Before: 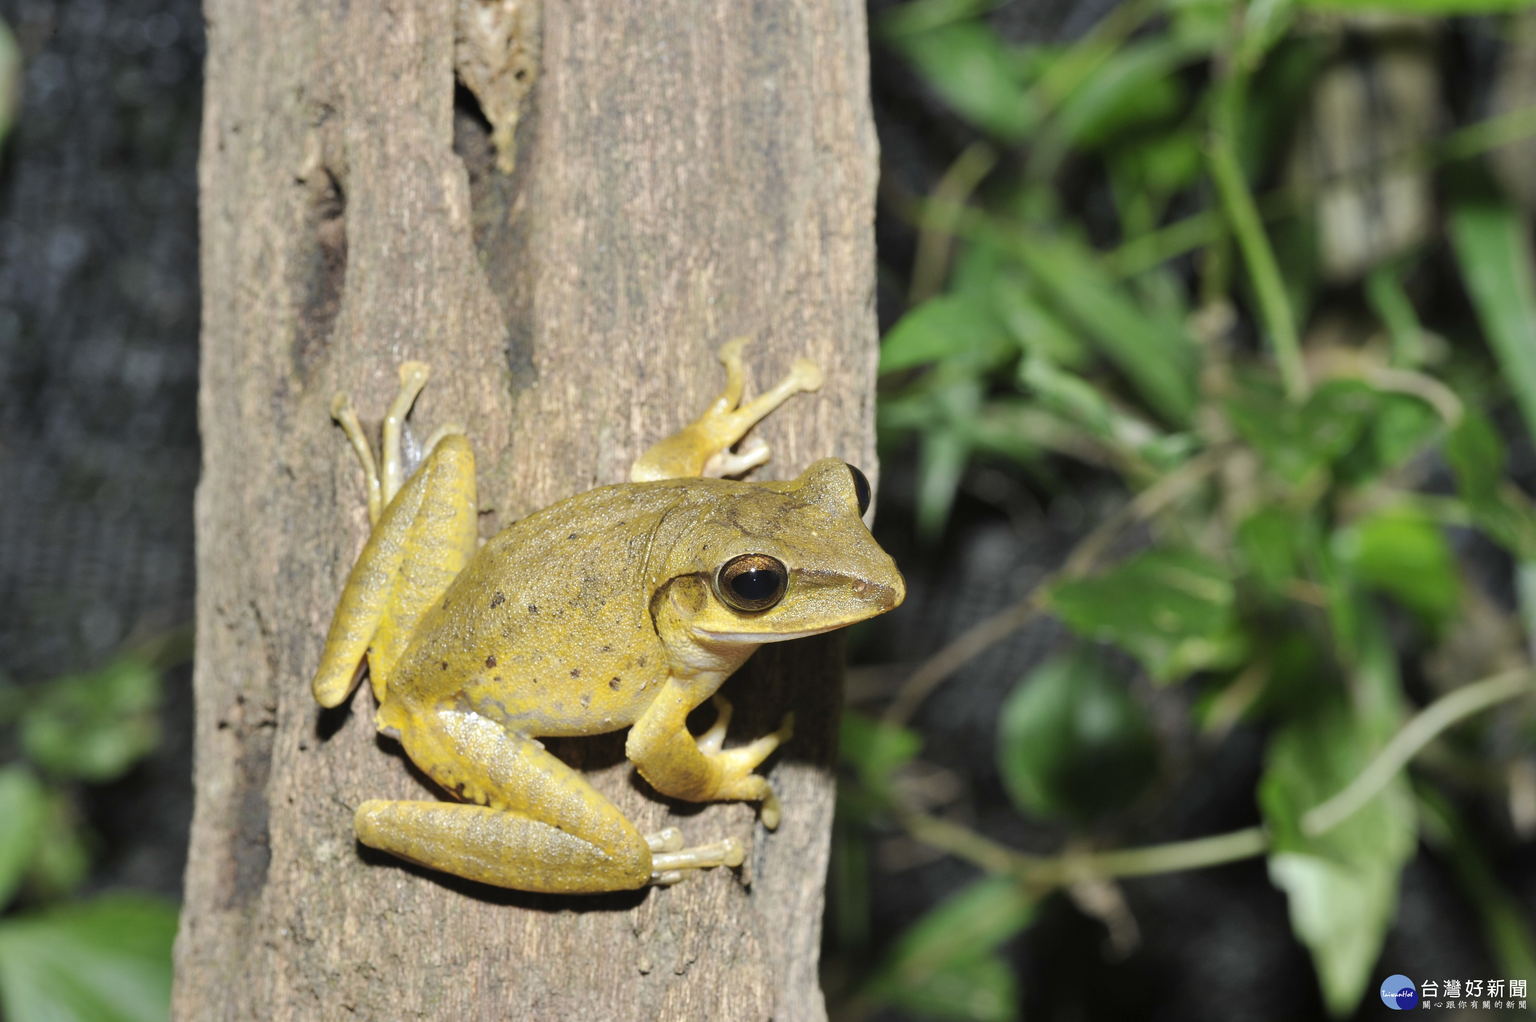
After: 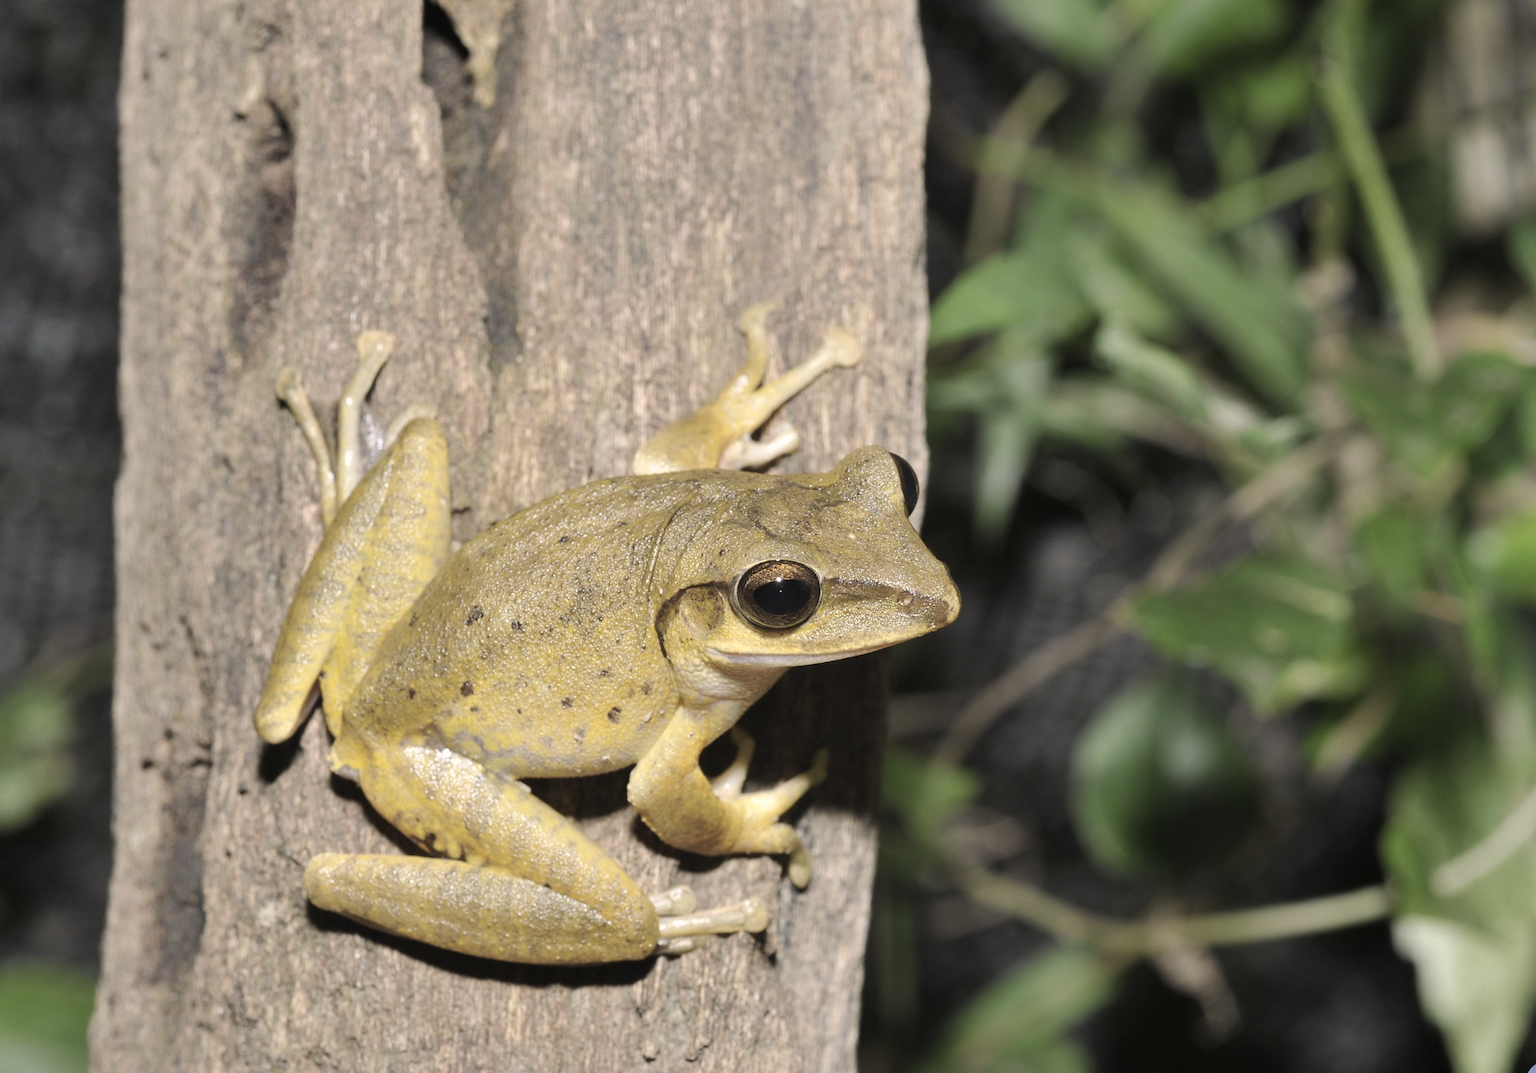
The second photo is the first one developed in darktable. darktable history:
crop: left 6.446%, top 8.188%, right 9.538%, bottom 3.548%
color correction: highlights a* 5.59, highlights b* 5.24, saturation 0.68
